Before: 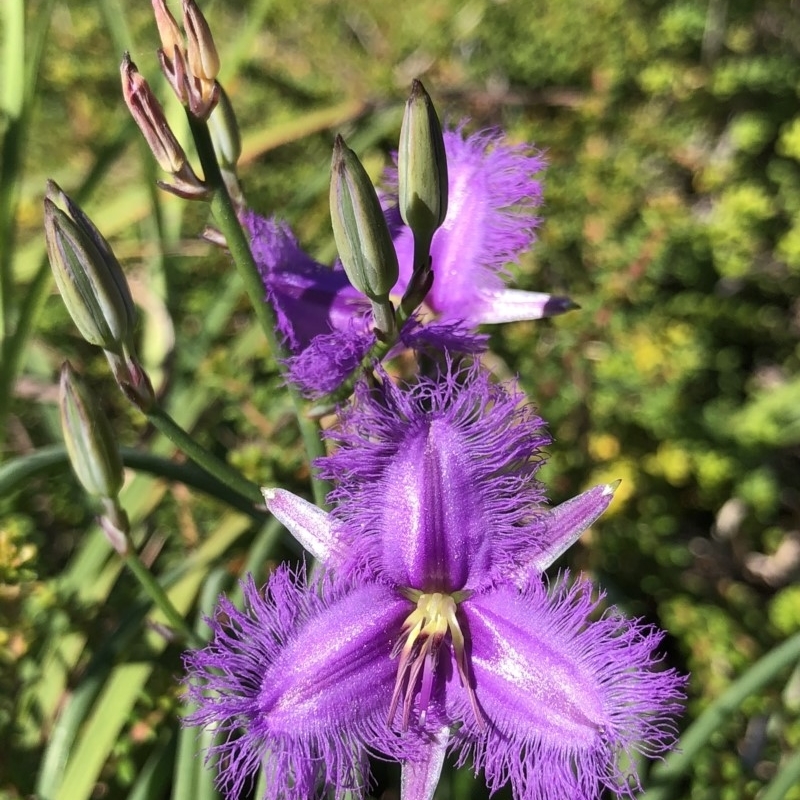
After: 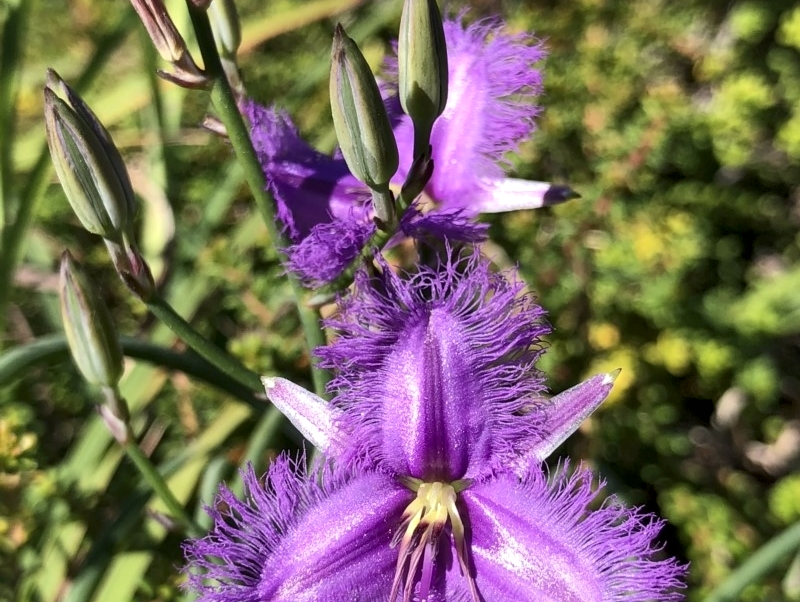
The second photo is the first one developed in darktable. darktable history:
local contrast: mode bilateral grid, contrast 20, coarseness 50, detail 147%, midtone range 0.2
crop: top 13.879%, bottom 10.863%
